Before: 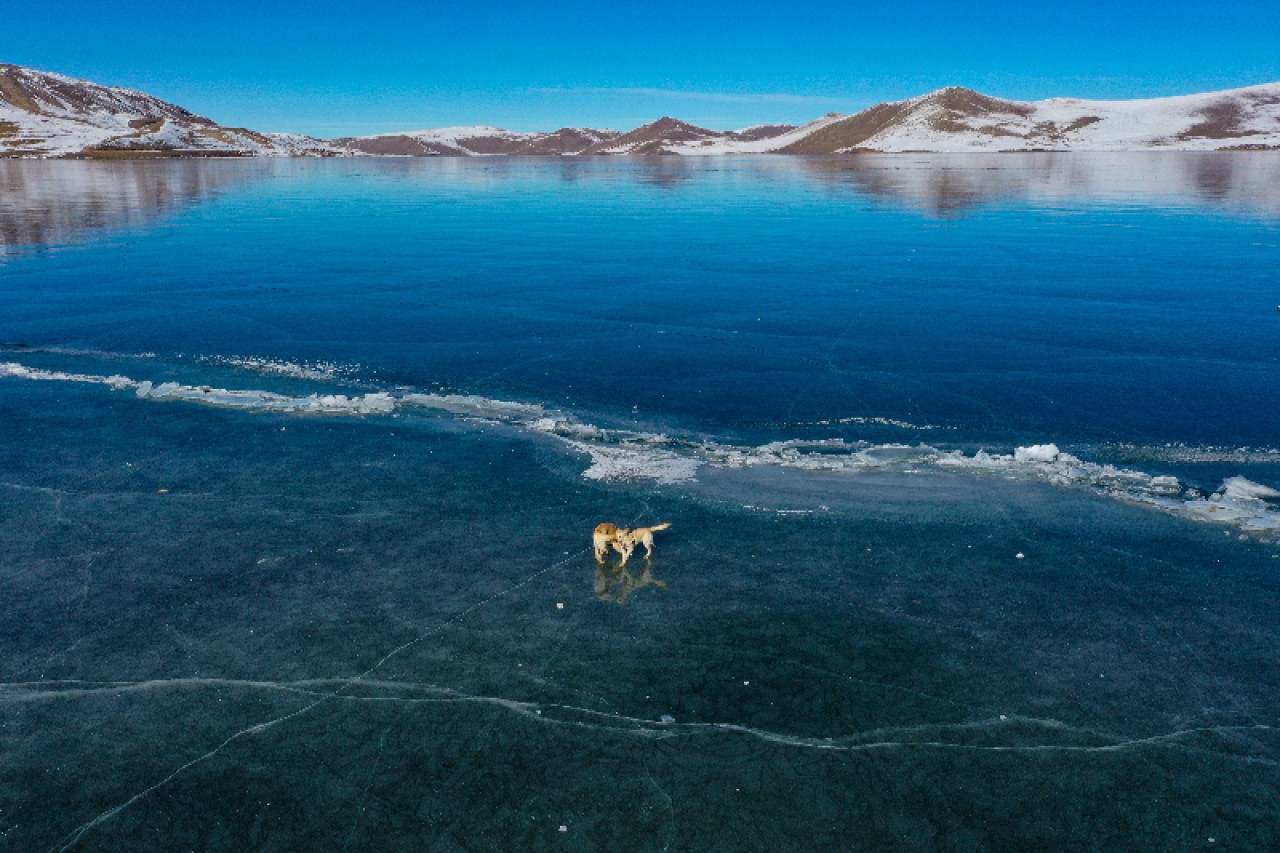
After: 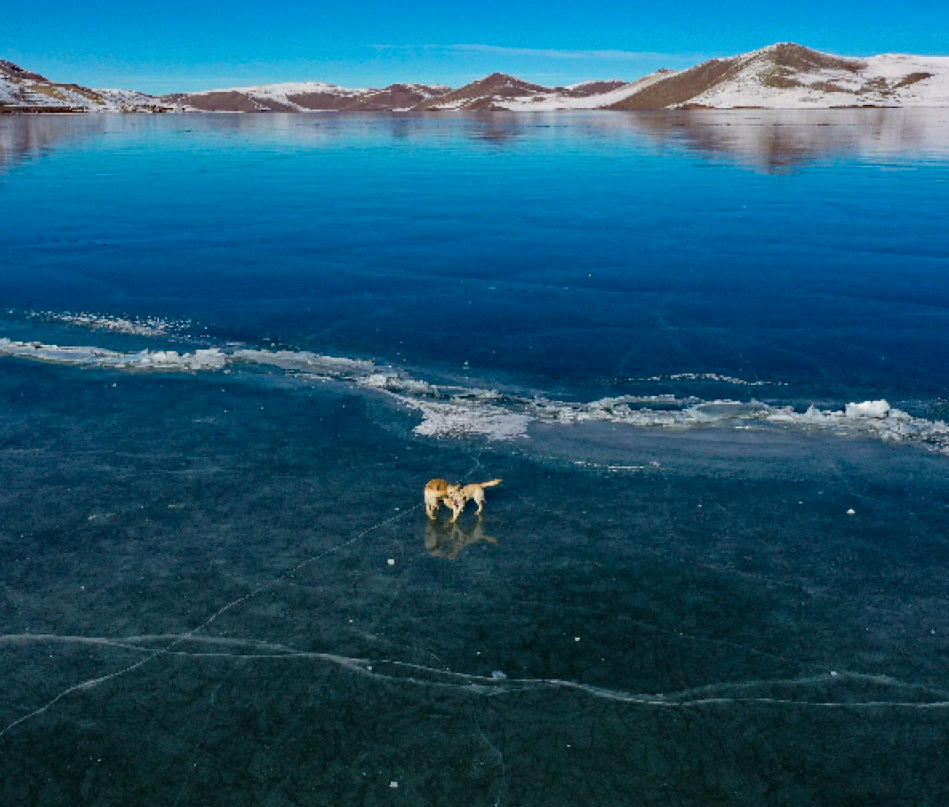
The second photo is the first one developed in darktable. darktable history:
haze removal: strength 0.294, distance 0.251, compatibility mode true, adaptive false
crop and rotate: left 13.209%, top 5.339%, right 12.61%
